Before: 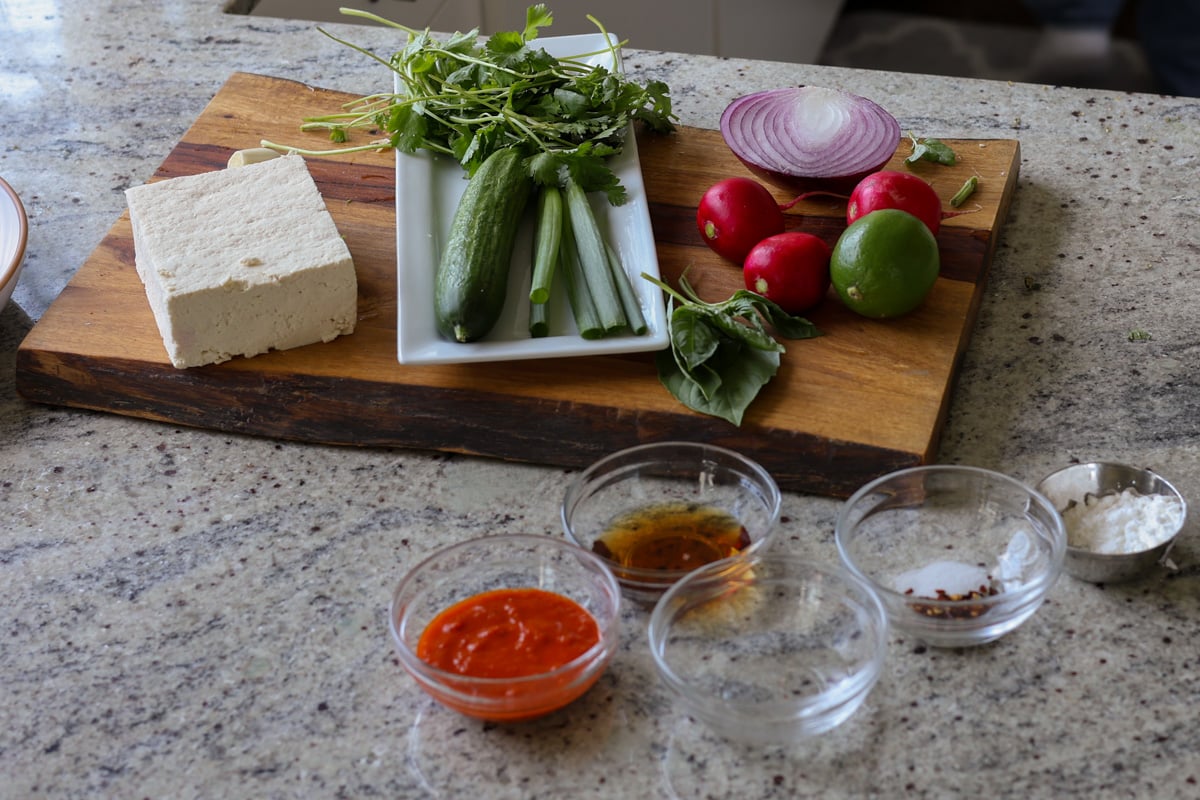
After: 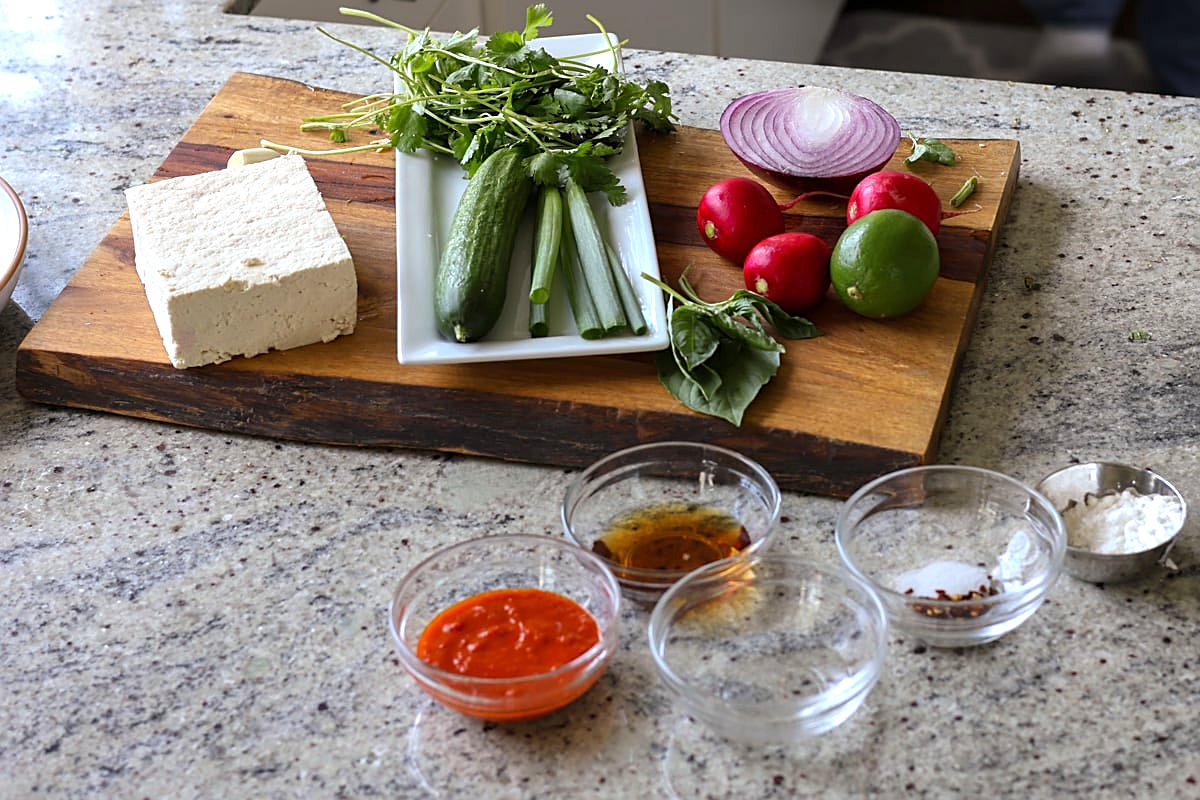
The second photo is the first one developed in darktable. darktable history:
exposure: exposure 0.64 EV, compensate highlight preservation false
sharpen: on, module defaults
